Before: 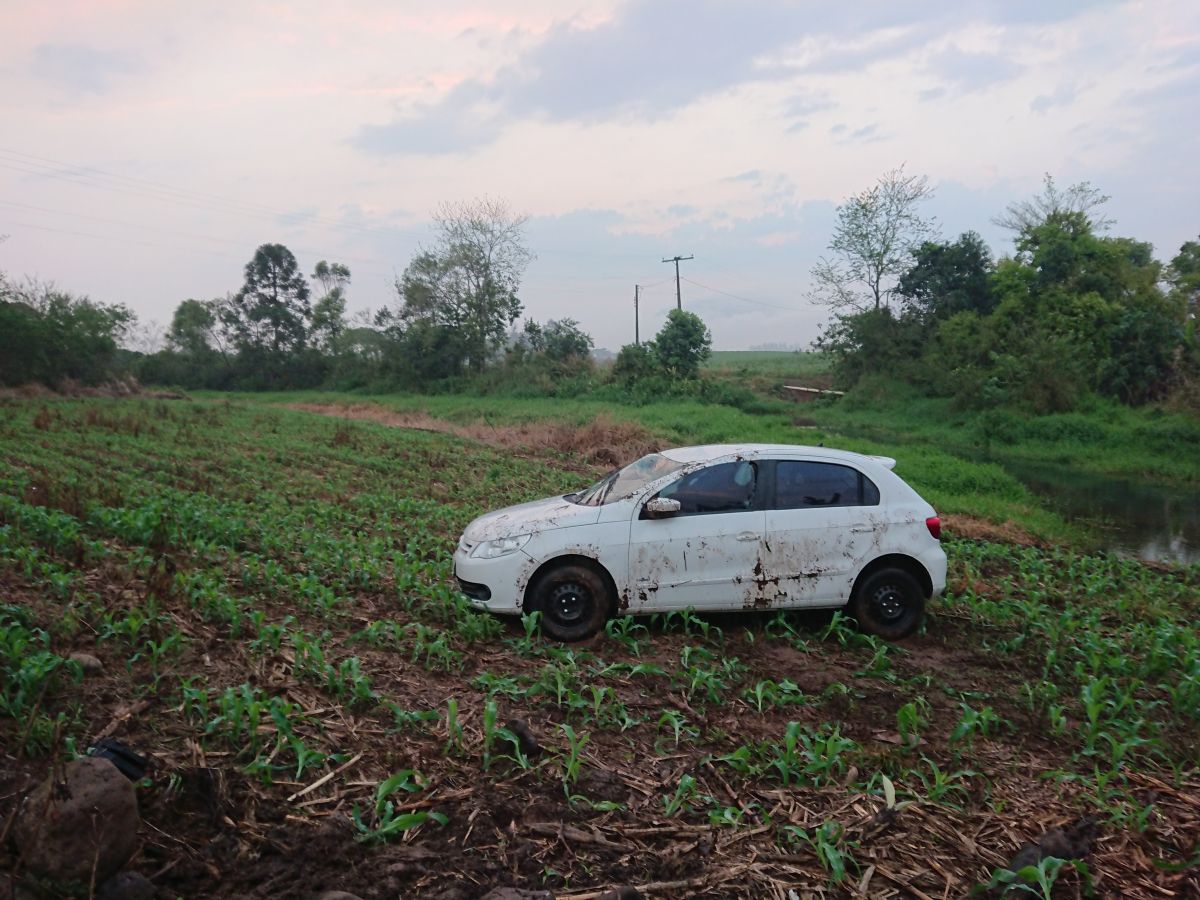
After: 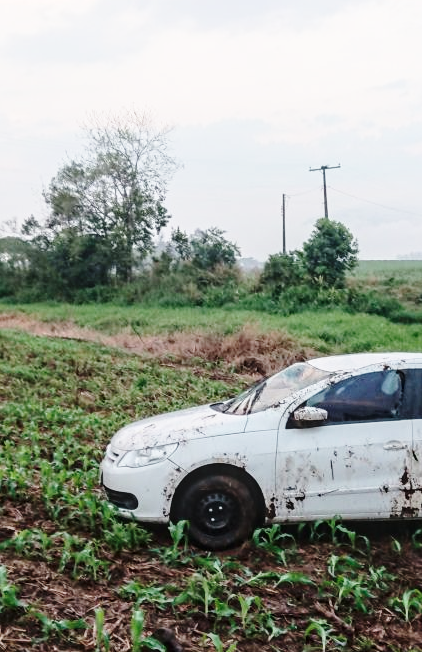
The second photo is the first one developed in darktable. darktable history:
crop and rotate: left 29.476%, top 10.214%, right 35.32%, bottom 17.333%
contrast brightness saturation: contrast 0.11, saturation -0.17
base curve: curves: ch0 [(0, 0) (0.028, 0.03) (0.121, 0.232) (0.46, 0.748) (0.859, 0.968) (1, 1)], preserve colors none
local contrast: on, module defaults
